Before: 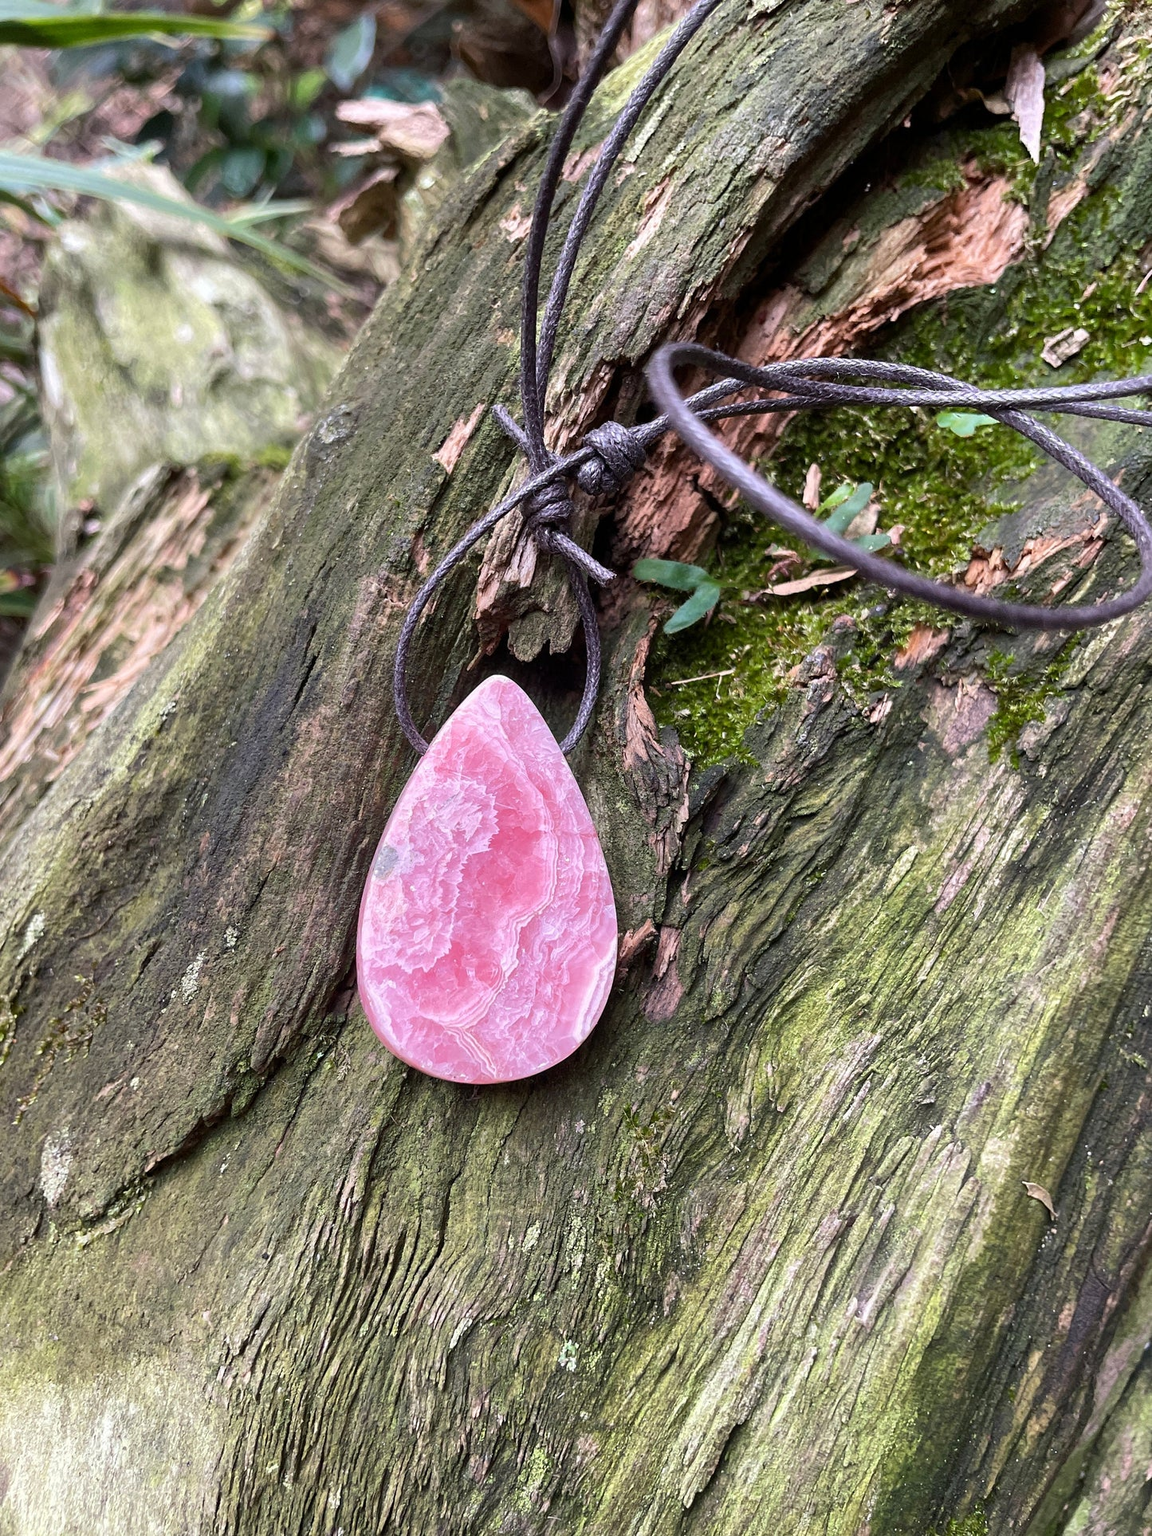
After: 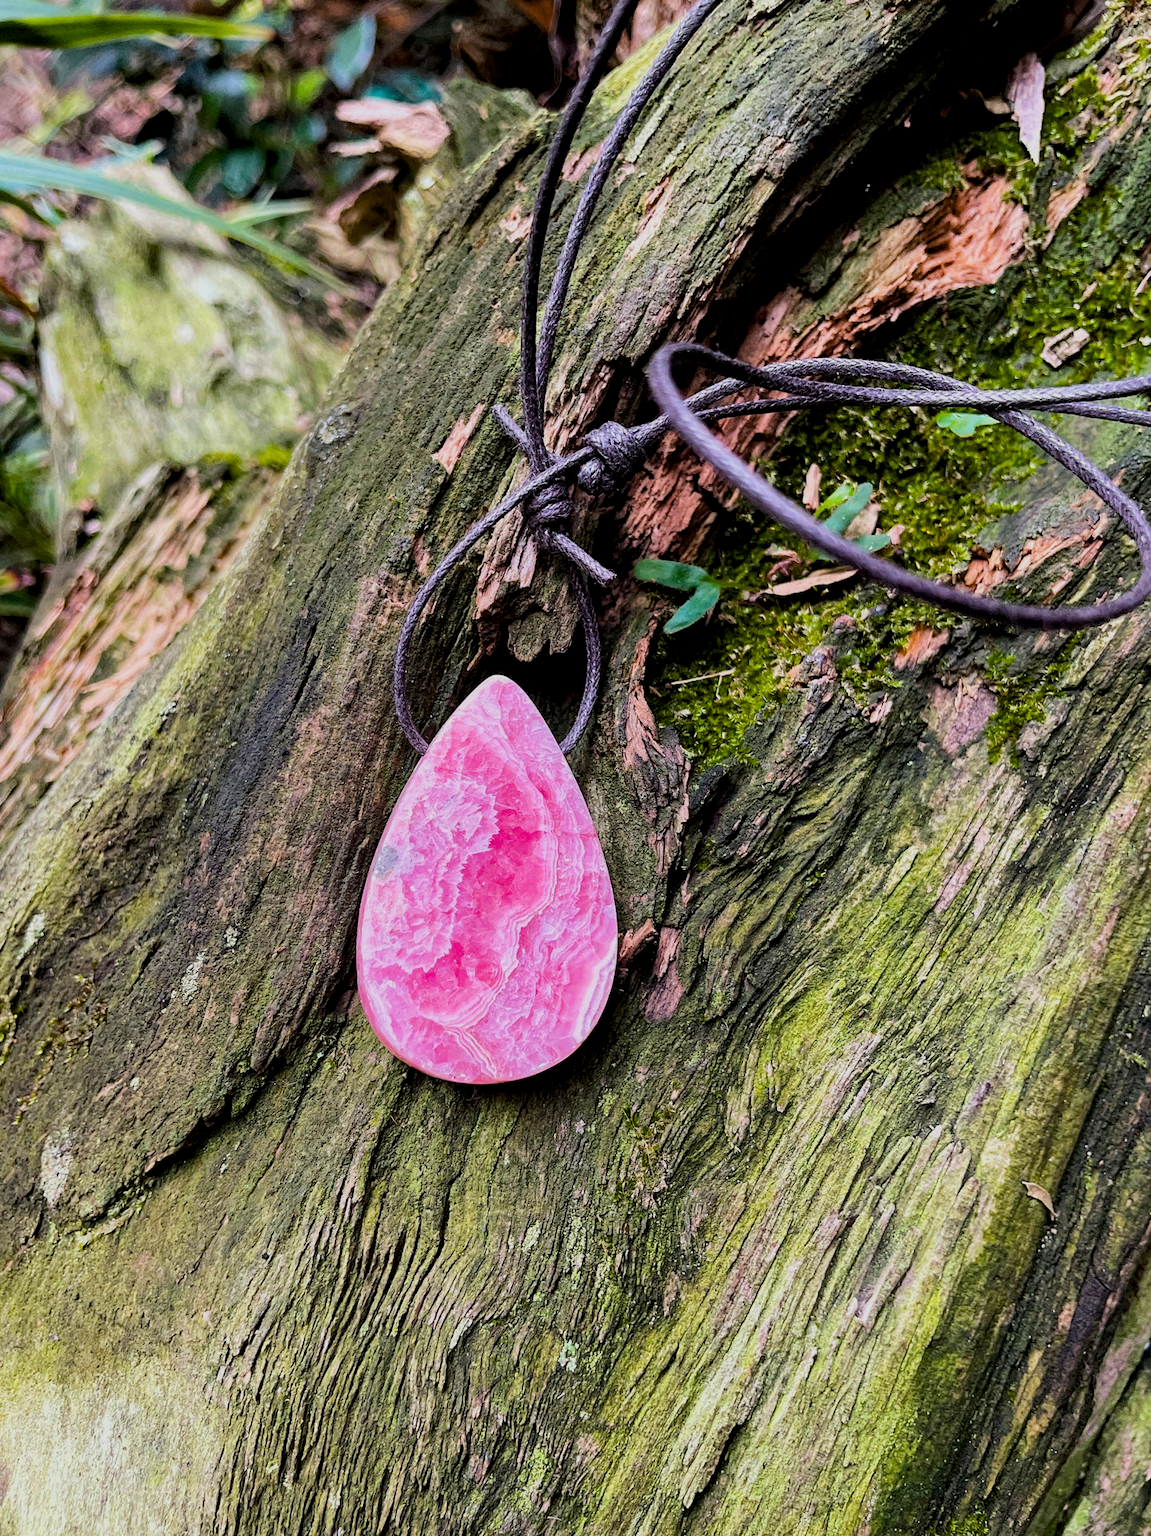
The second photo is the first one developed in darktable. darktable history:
local contrast: highlights 103%, shadows 101%, detail 120%, midtone range 0.2
filmic rgb: middle gray luminance 28.87%, black relative exposure -10.34 EV, white relative exposure 5.5 EV, target black luminance 0%, hardness 3.93, latitude 2.84%, contrast 1.123, highlights saturation mix 3.94%, shadows ↔ highlights balance 15.48%
haze removal: strength 0.279, distance 0.256, compatibility mode true, adaptive false
color balance rgb: shadows lift › luminance -9.691%, perceptual saturation grading › global saturation 31.041%, global vibrance 20%
